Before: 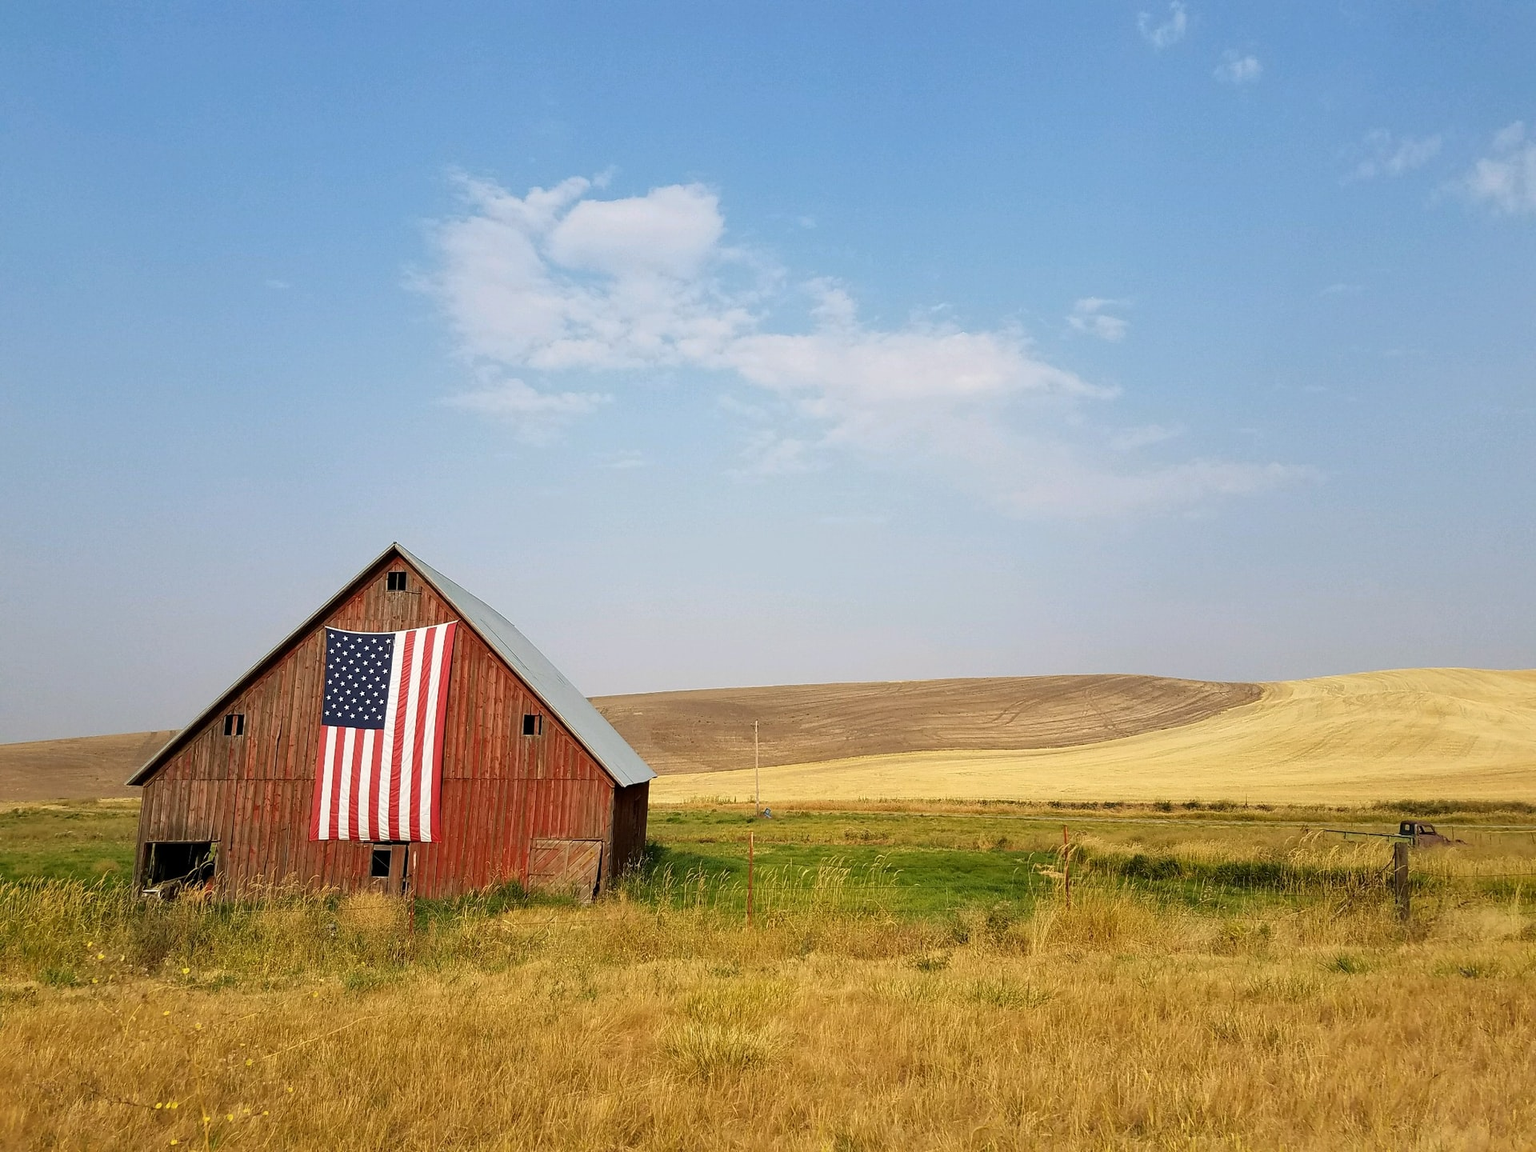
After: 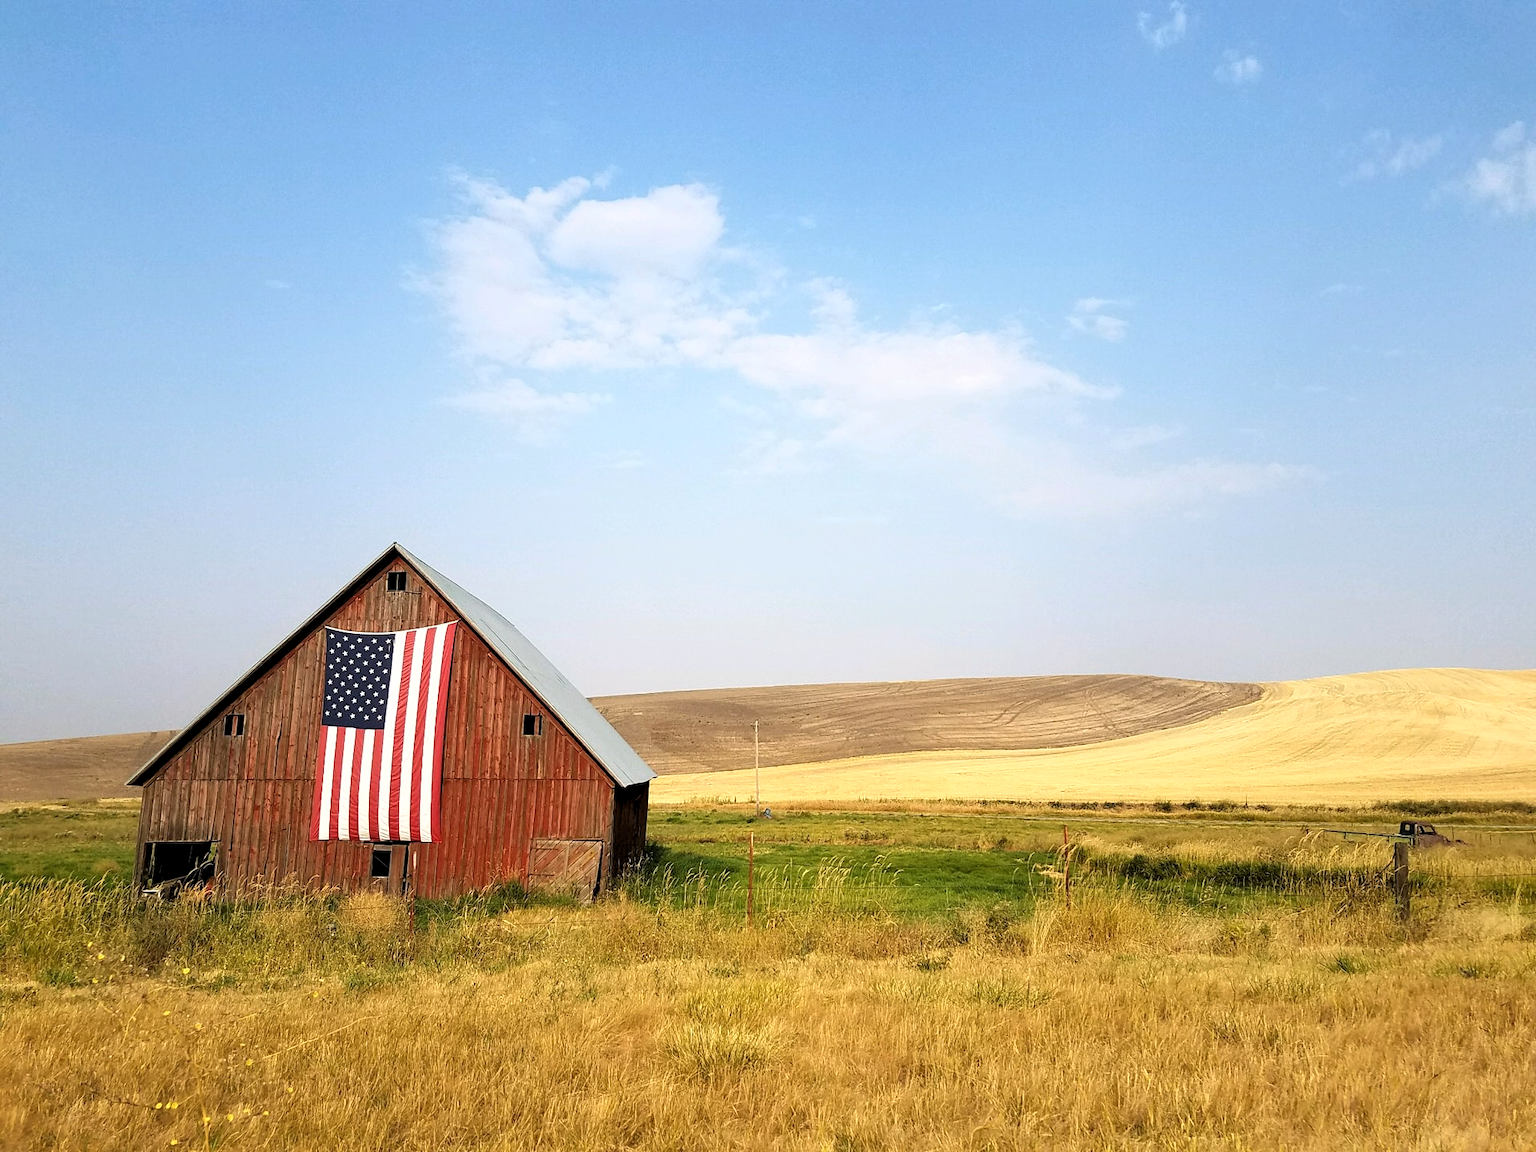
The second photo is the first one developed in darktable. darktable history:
shadows and highlights: shadows 0.054, highlights 39.01
levels: levels [0.055, 0.477, 0.9]
